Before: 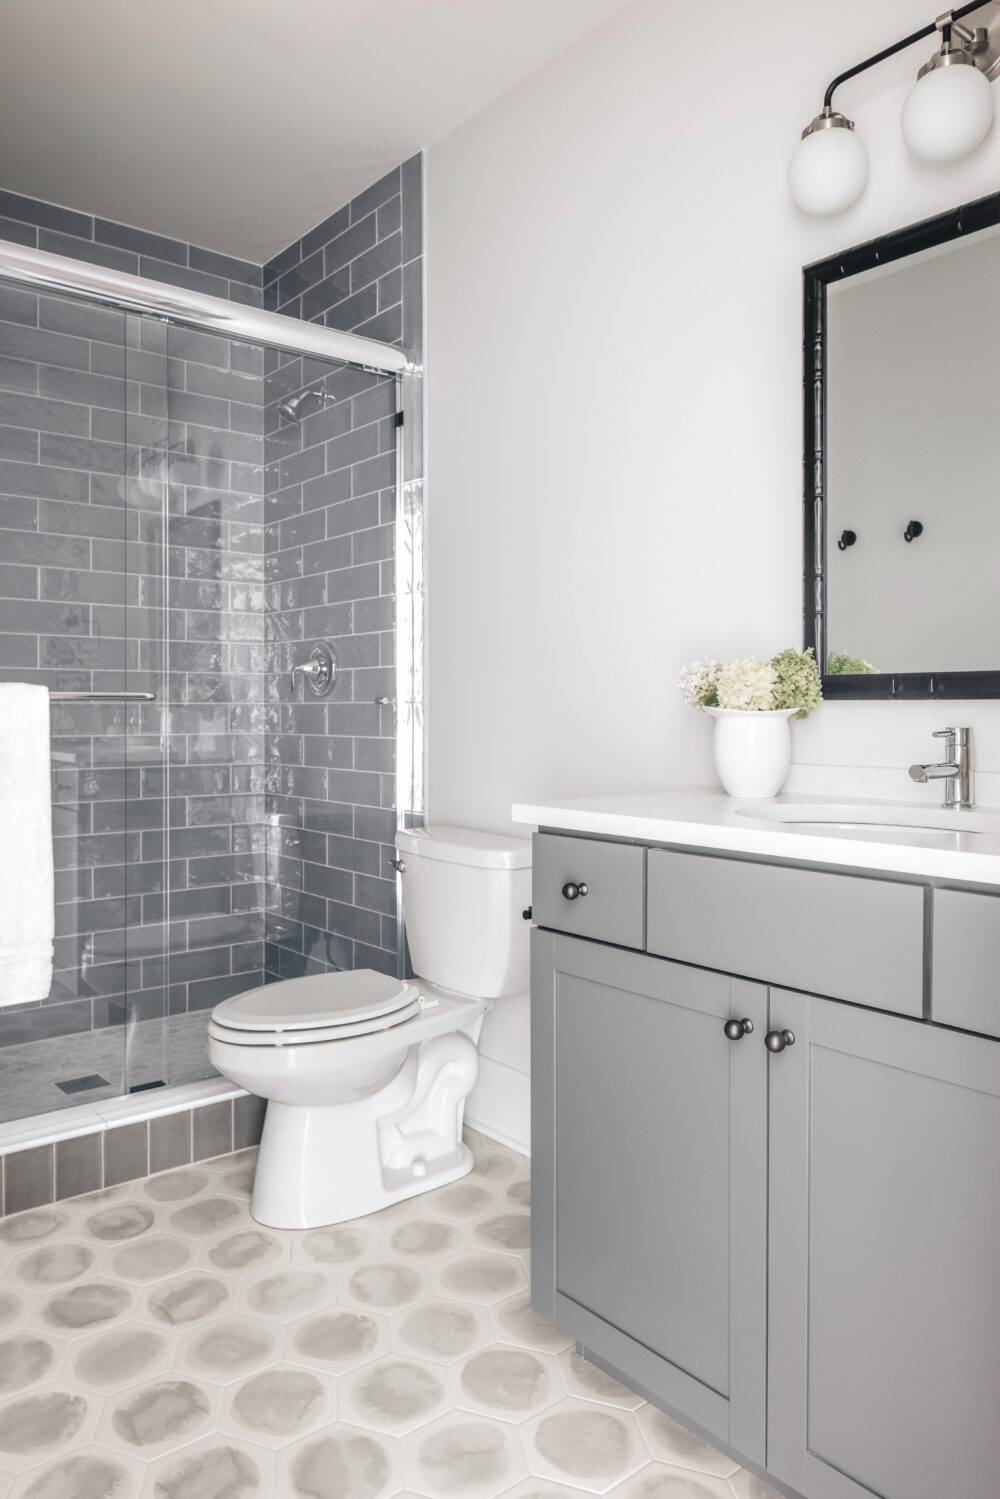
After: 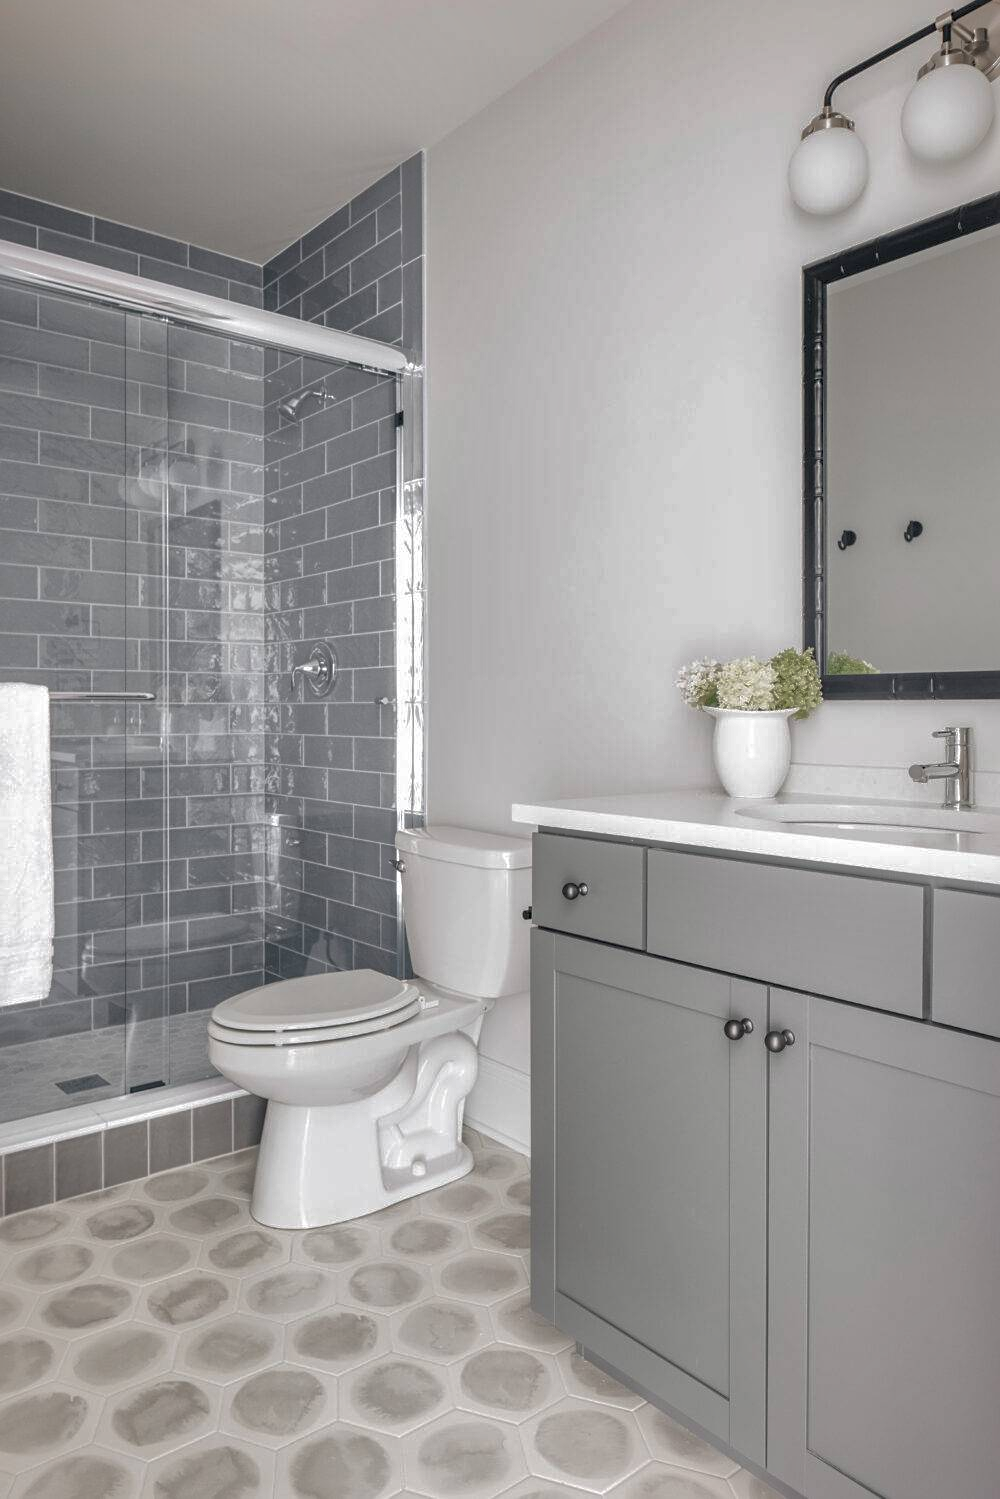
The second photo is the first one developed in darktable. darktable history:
tone curve: curves: ch0 [(0, 0) (0.915, 0.89) (1, 1)], color space Lab, independent channels, preserve colors none
shadows and highlights: shadows 39.33, highlights -59.83
sharpen: amount 0.209
